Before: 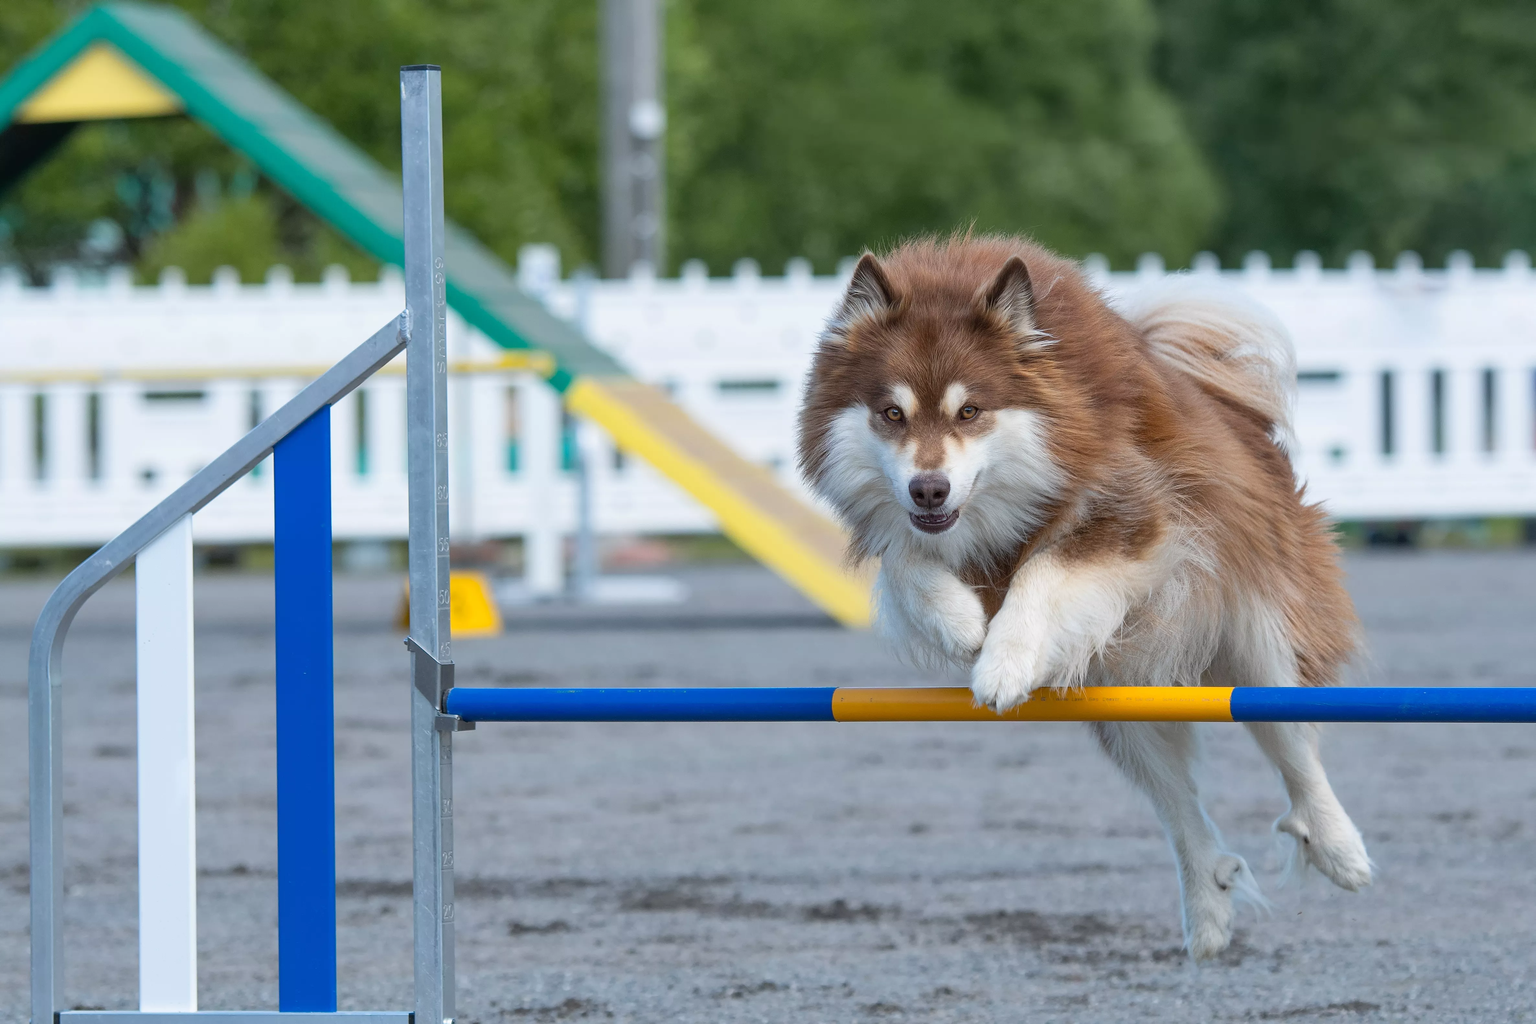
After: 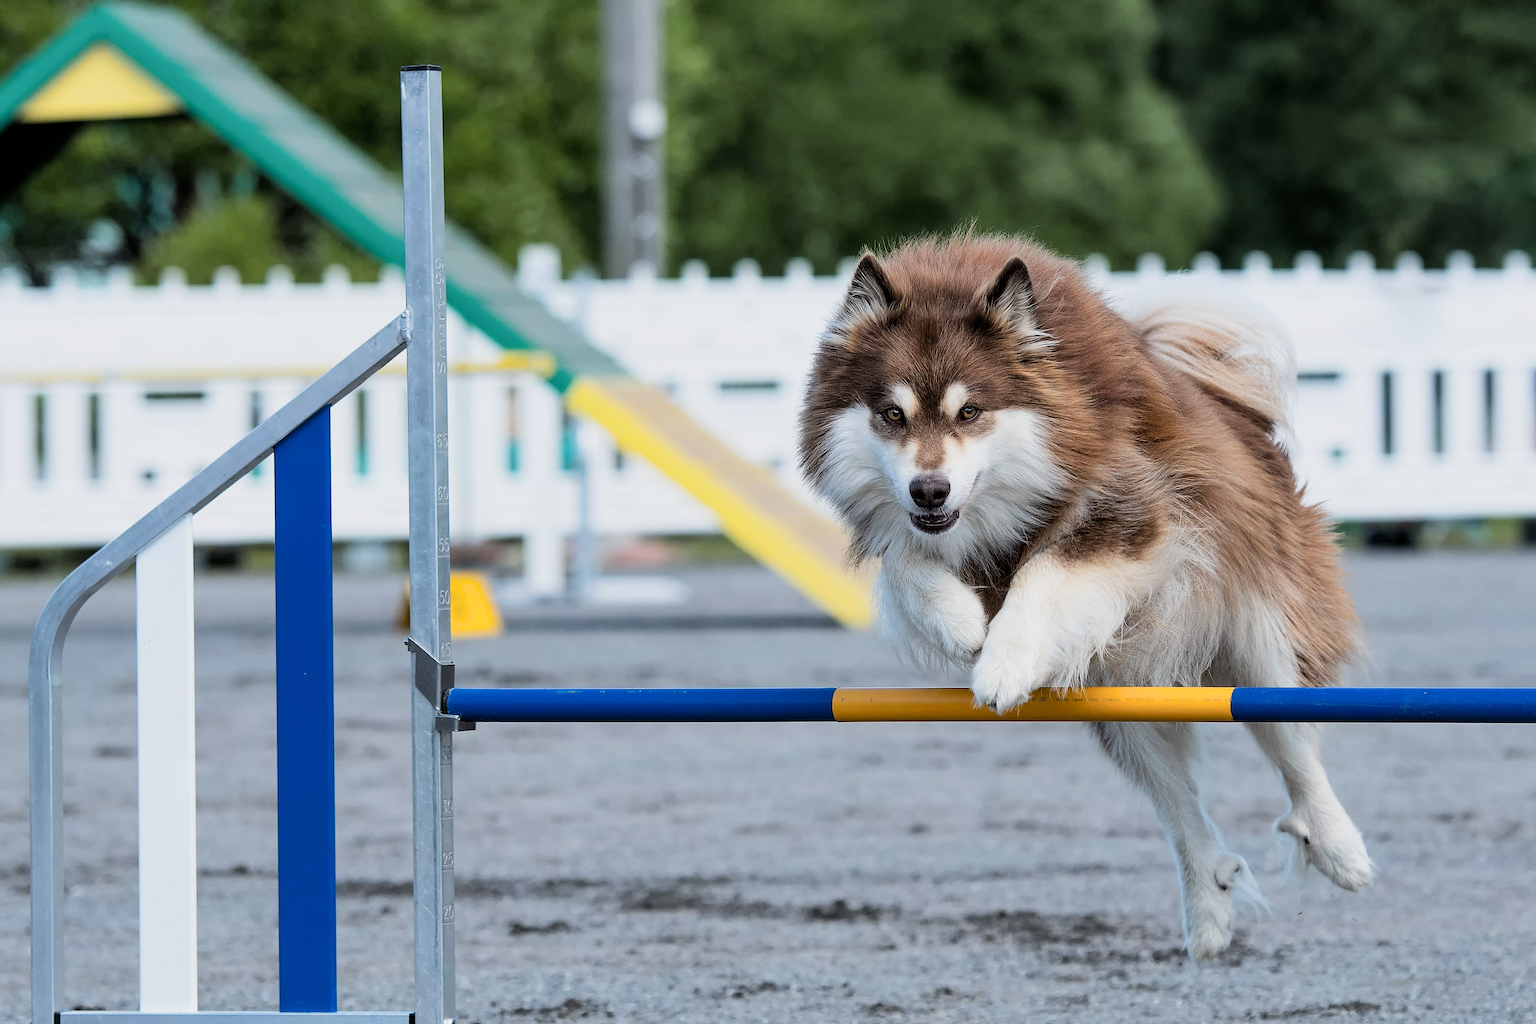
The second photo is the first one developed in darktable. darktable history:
filmic rgb: black relative exposure -5 EV, white relative exposure 3.5 EV, hardness 3.19, contrast 1.5, highlights saturation mix -50%
sharpen: on, module defaults
